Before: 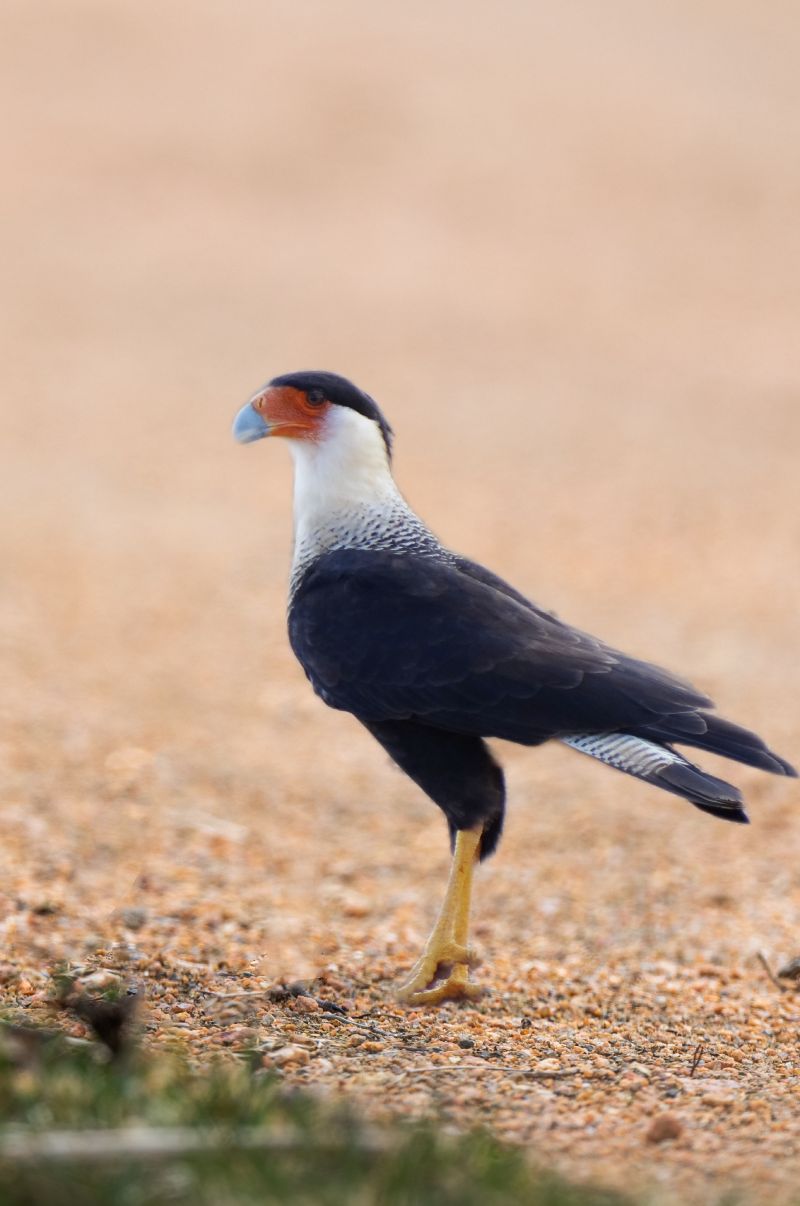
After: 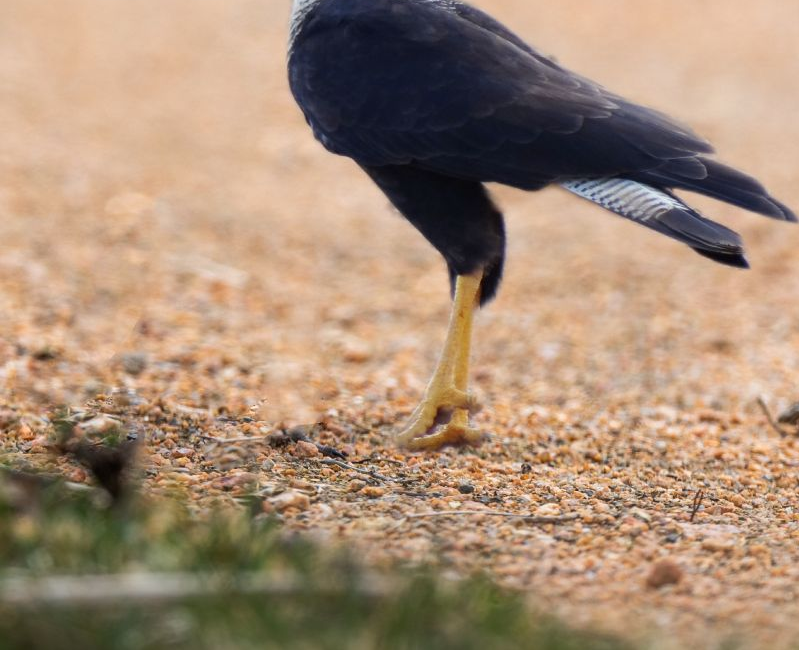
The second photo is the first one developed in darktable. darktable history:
crop and rotate: top 46.045%, right 0.072%
